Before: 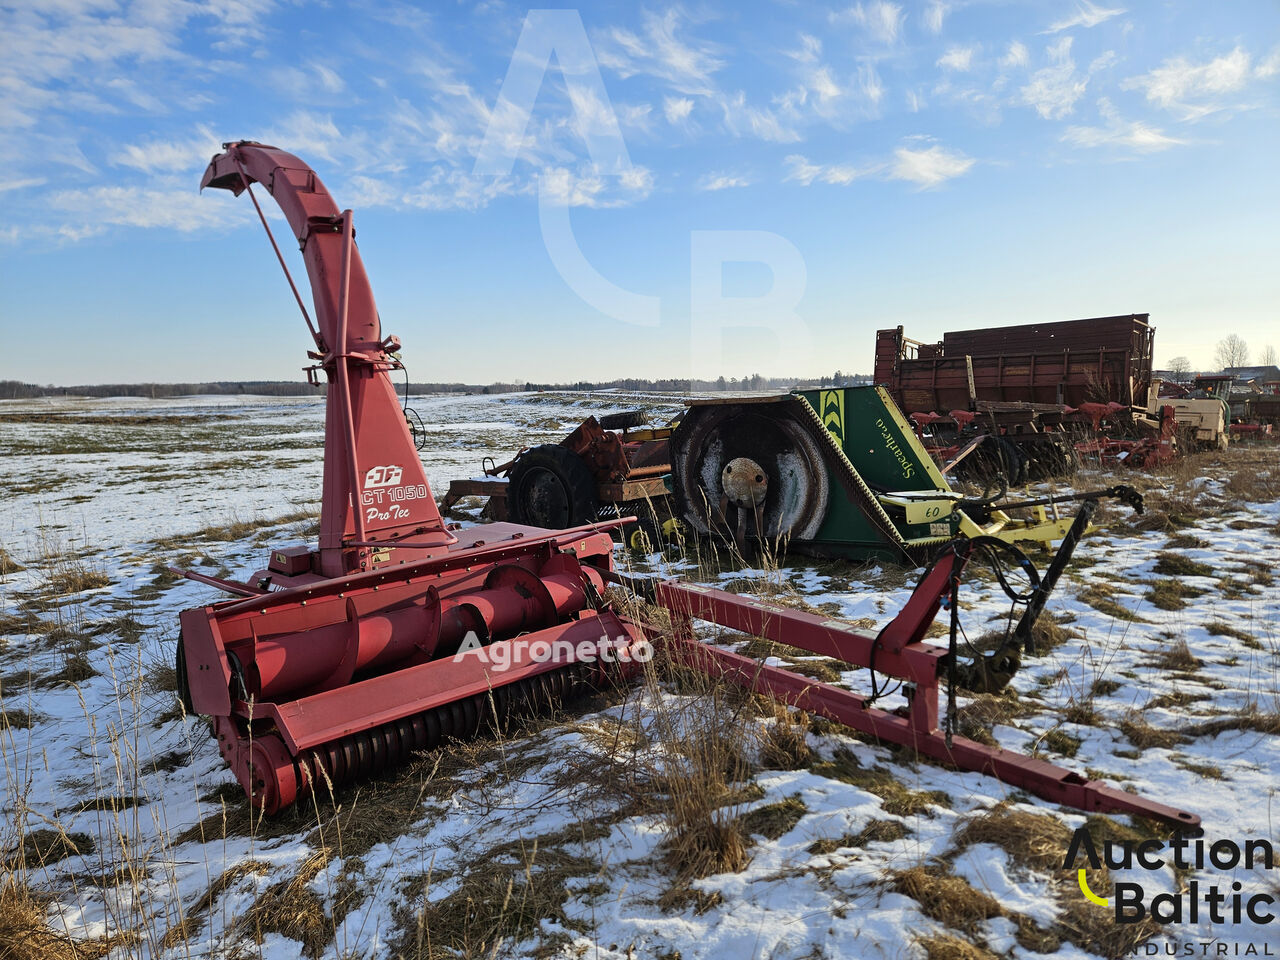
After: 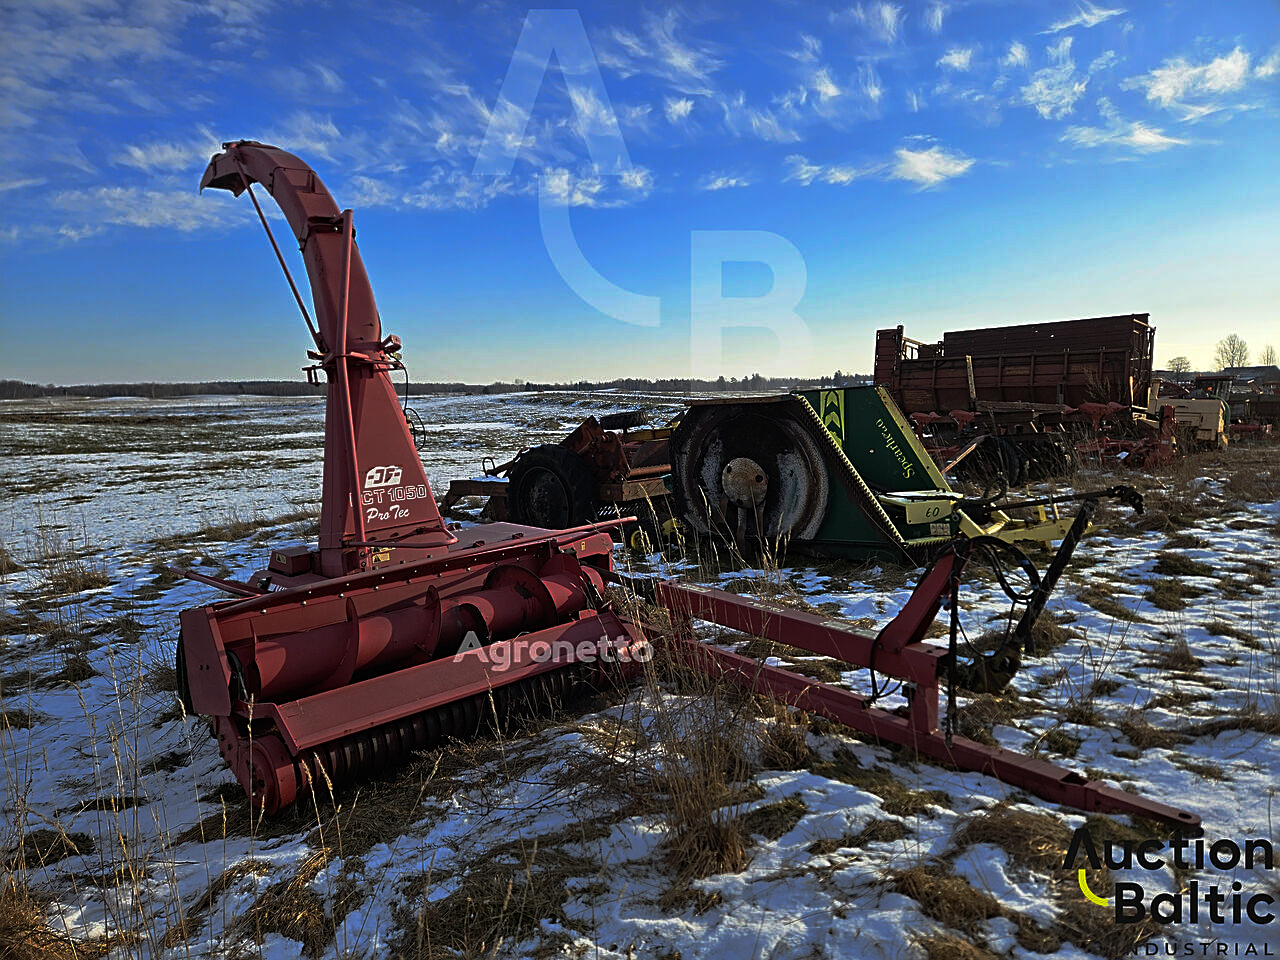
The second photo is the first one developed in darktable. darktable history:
sharpen: on, module defaults
base curve: curves: ch0 [(0, 0) (0.564, 0.291) (0.802, 0.731) (1, 1)], preserve colors none
